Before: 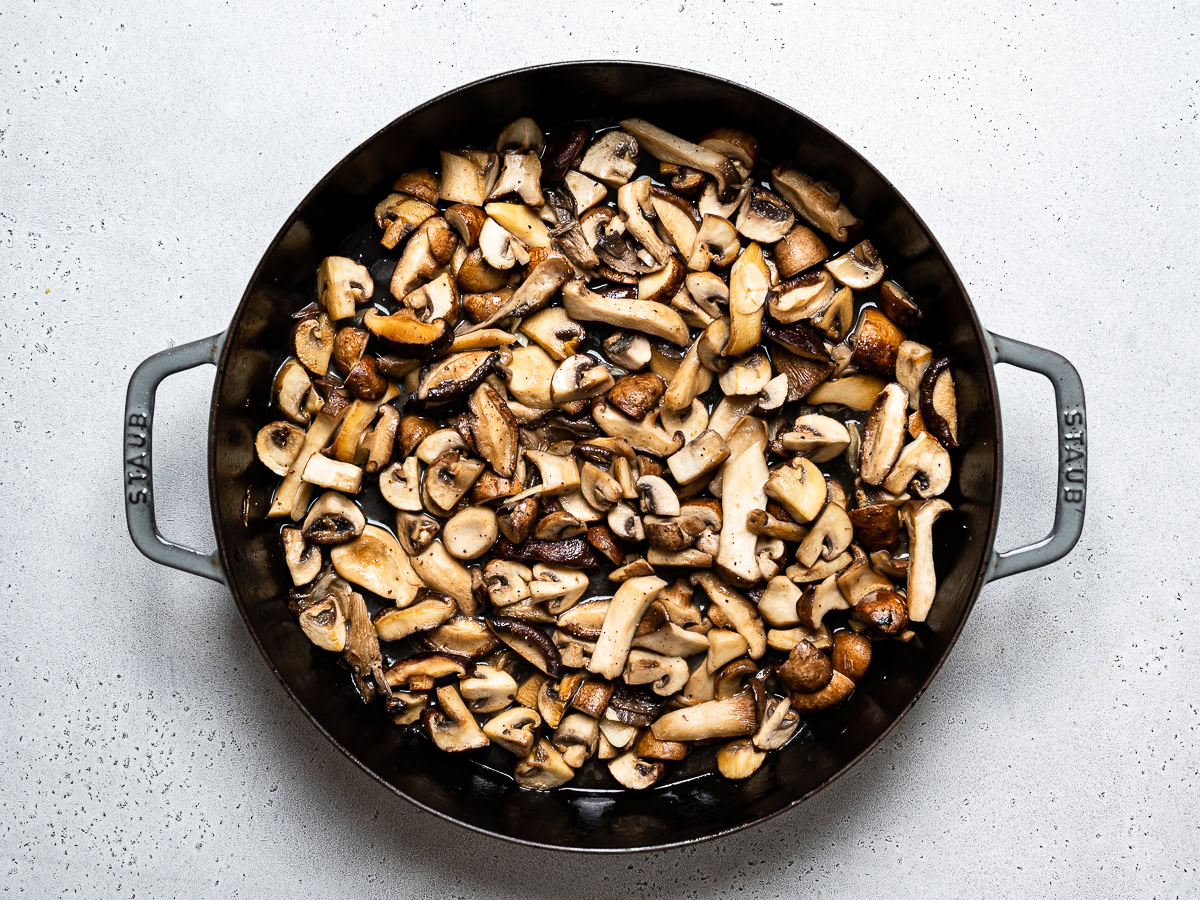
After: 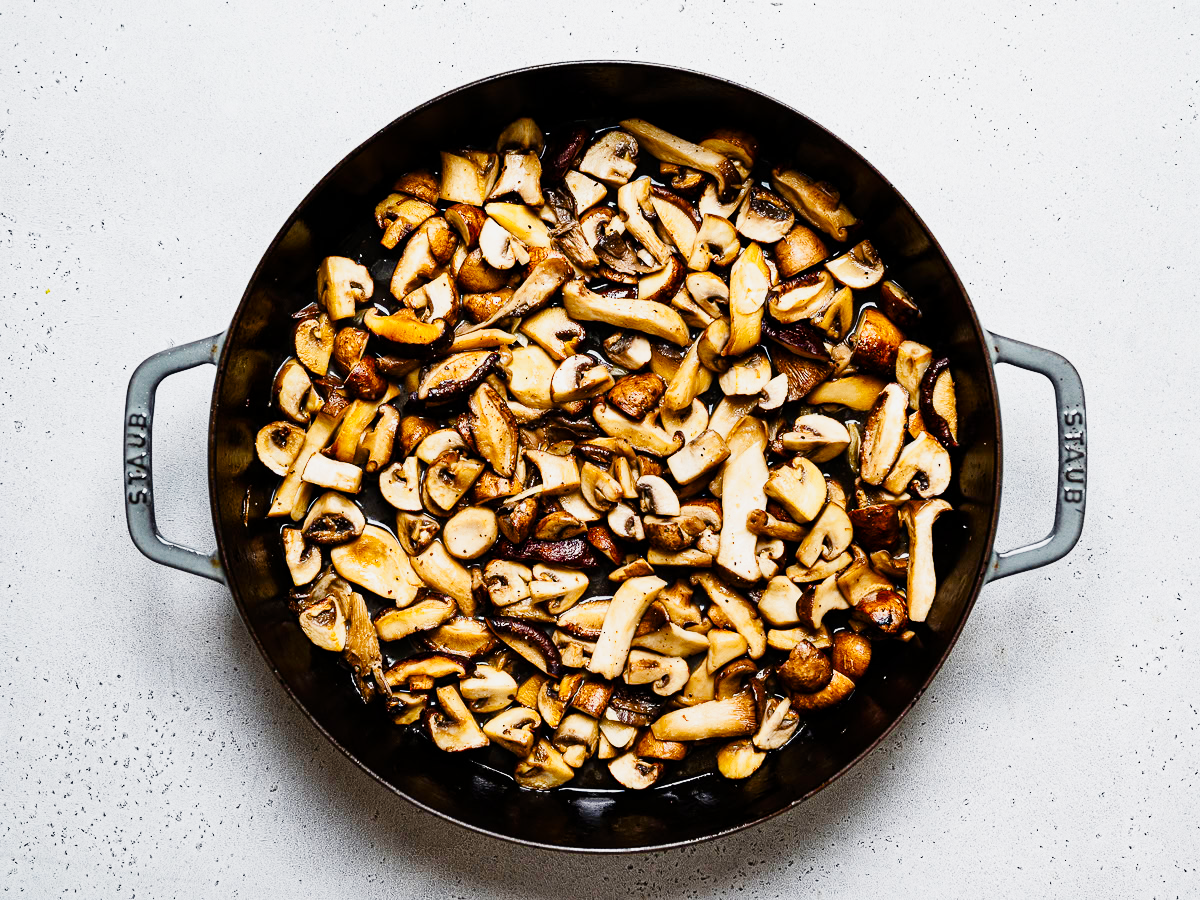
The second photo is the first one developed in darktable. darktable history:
tone curve: curves: ch0 [(0, 0) (0.042, 0.023) (0.157, 0.114) (0.302, 0.308) (0.44, 0.507) (0.607, 0.705) (0.824, 0.882) (1, 0.965)]; ch1 [(0, 0) (0.339, 0.334) (0.445, 0.419) (0.476, 0.454) (0.503, 0.501) (0.517, 0.513) (0.551, 0.567) (0.622, 0.662) (0.706, 0.741) (1, 1)]; ch2 [(0, 0) (0.327, 0.318) (0.417, 0.426) (0.46, 0.453) (0.502, 0.5) (0.514, 0.524) (0.547, 0.572) (0.615, 0.656) (0.717, 0.778) (1, 1)], preserve colors none
color balance rgb: shadows lift › hue 87.44°, perceptual saturation grading › global saturation 34.762%, perceptual saturation grading › highlights -29.861%, perceptual saturation grading › shadows 34.62%, global vibrance 20%
